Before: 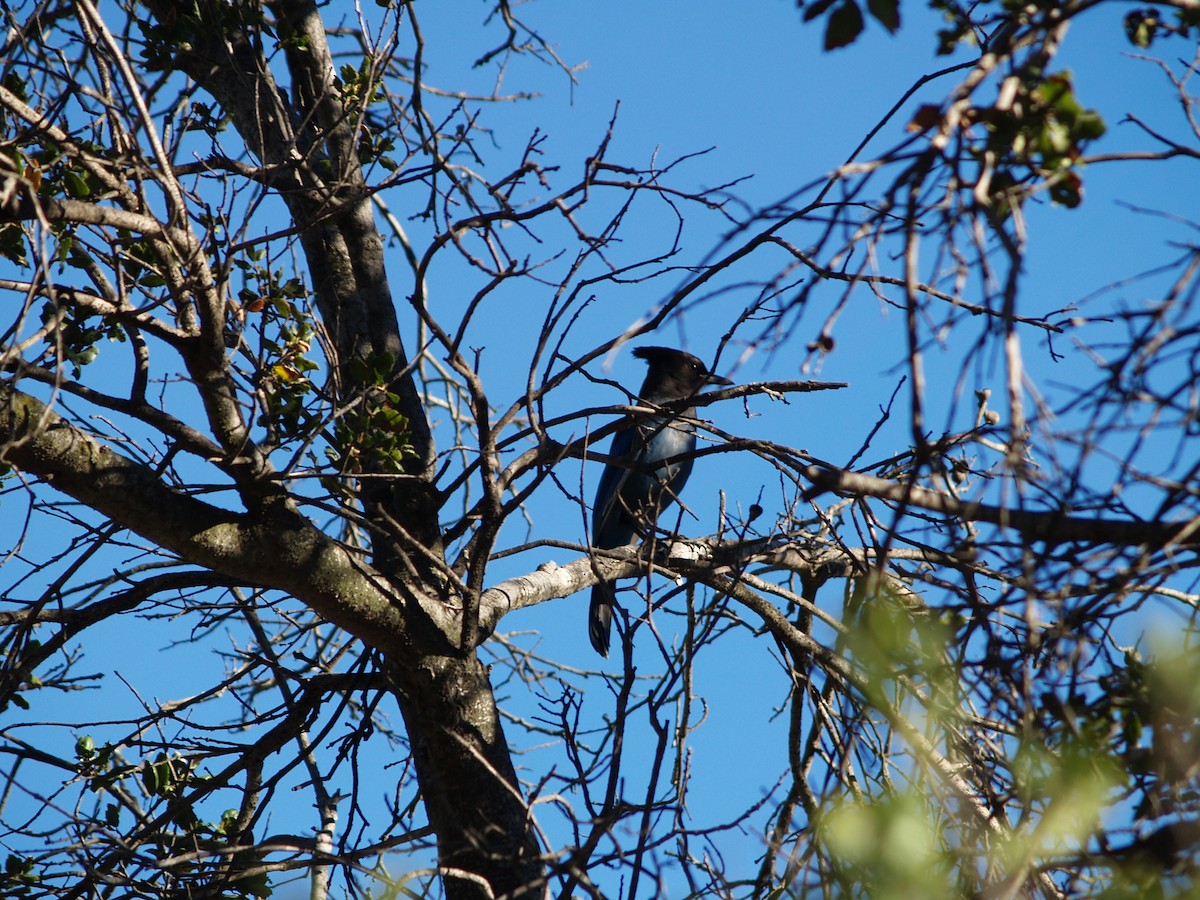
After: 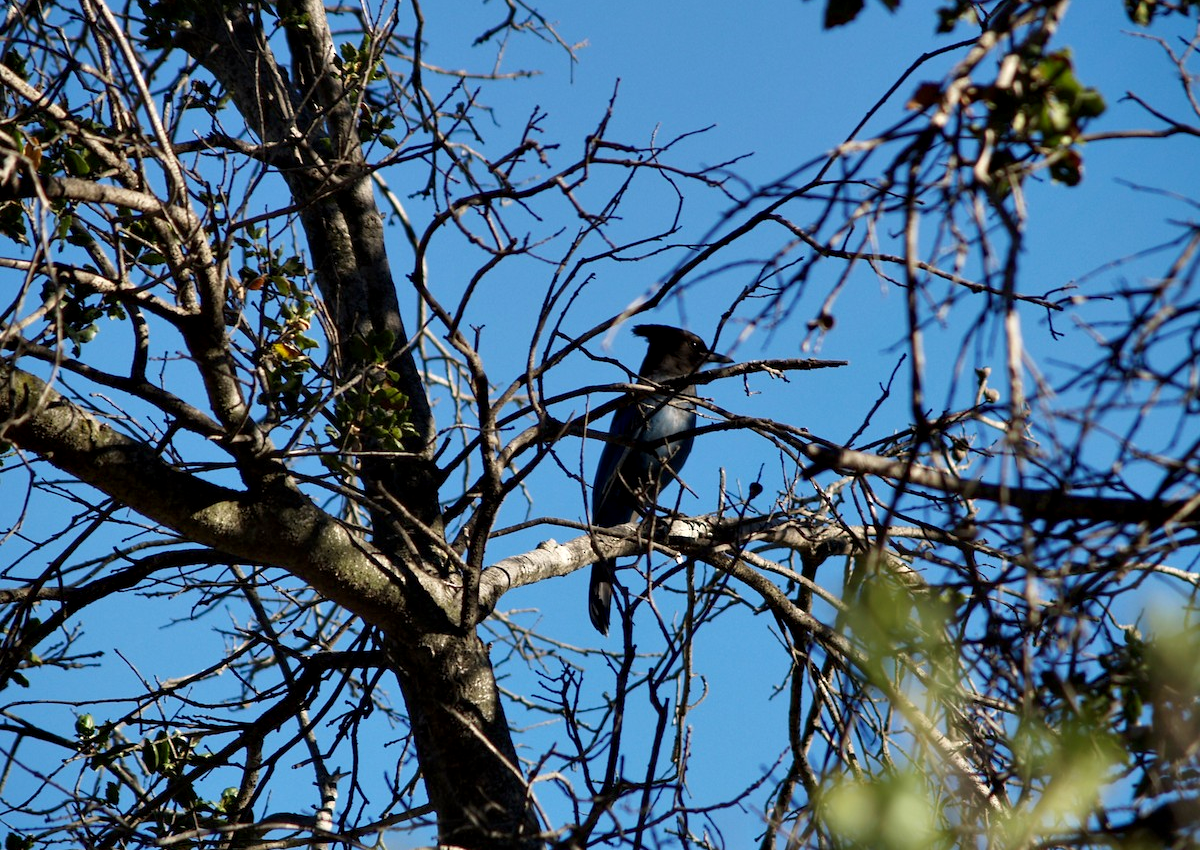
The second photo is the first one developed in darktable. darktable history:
exposure: exposure -0.157 EV, compensate highlight preservation false
crop and rotate: top 2.479%, bottom 3.018%
contrast equalizer: octaves 7, y [[0.6 ×6], [0.55 ×6], [0 ×6], [0 ×6], [0 ×6]], mix 0.3
